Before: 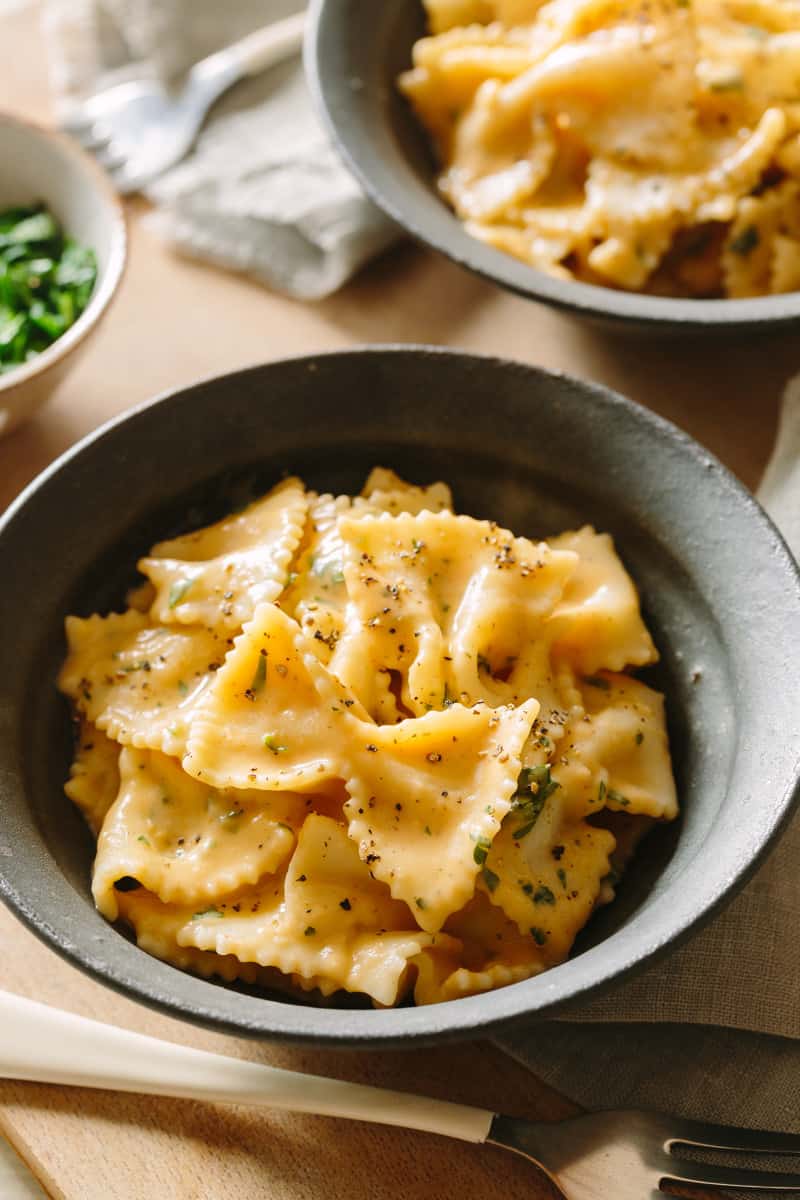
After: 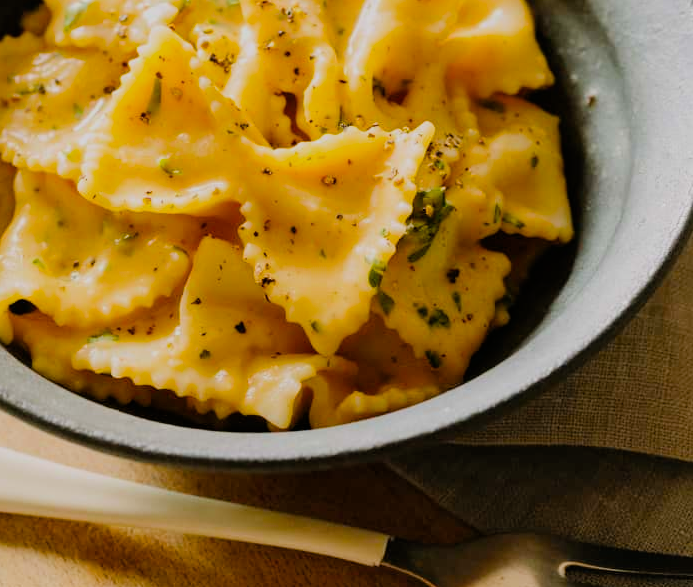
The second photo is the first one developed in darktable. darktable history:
shadows and highlights: radius 337.17, shadows 29.01, soften with gaussian
color balance rgb: perceptual saturation grading › global saturation 30%, global vibrance 20%
filmic rgb: black relative exposure -7.65 EV, white relative exposure 4.56 EV, hardness 3.61
crop and rotate: left 13.306%, top 48.129%, bottom 2.928%
